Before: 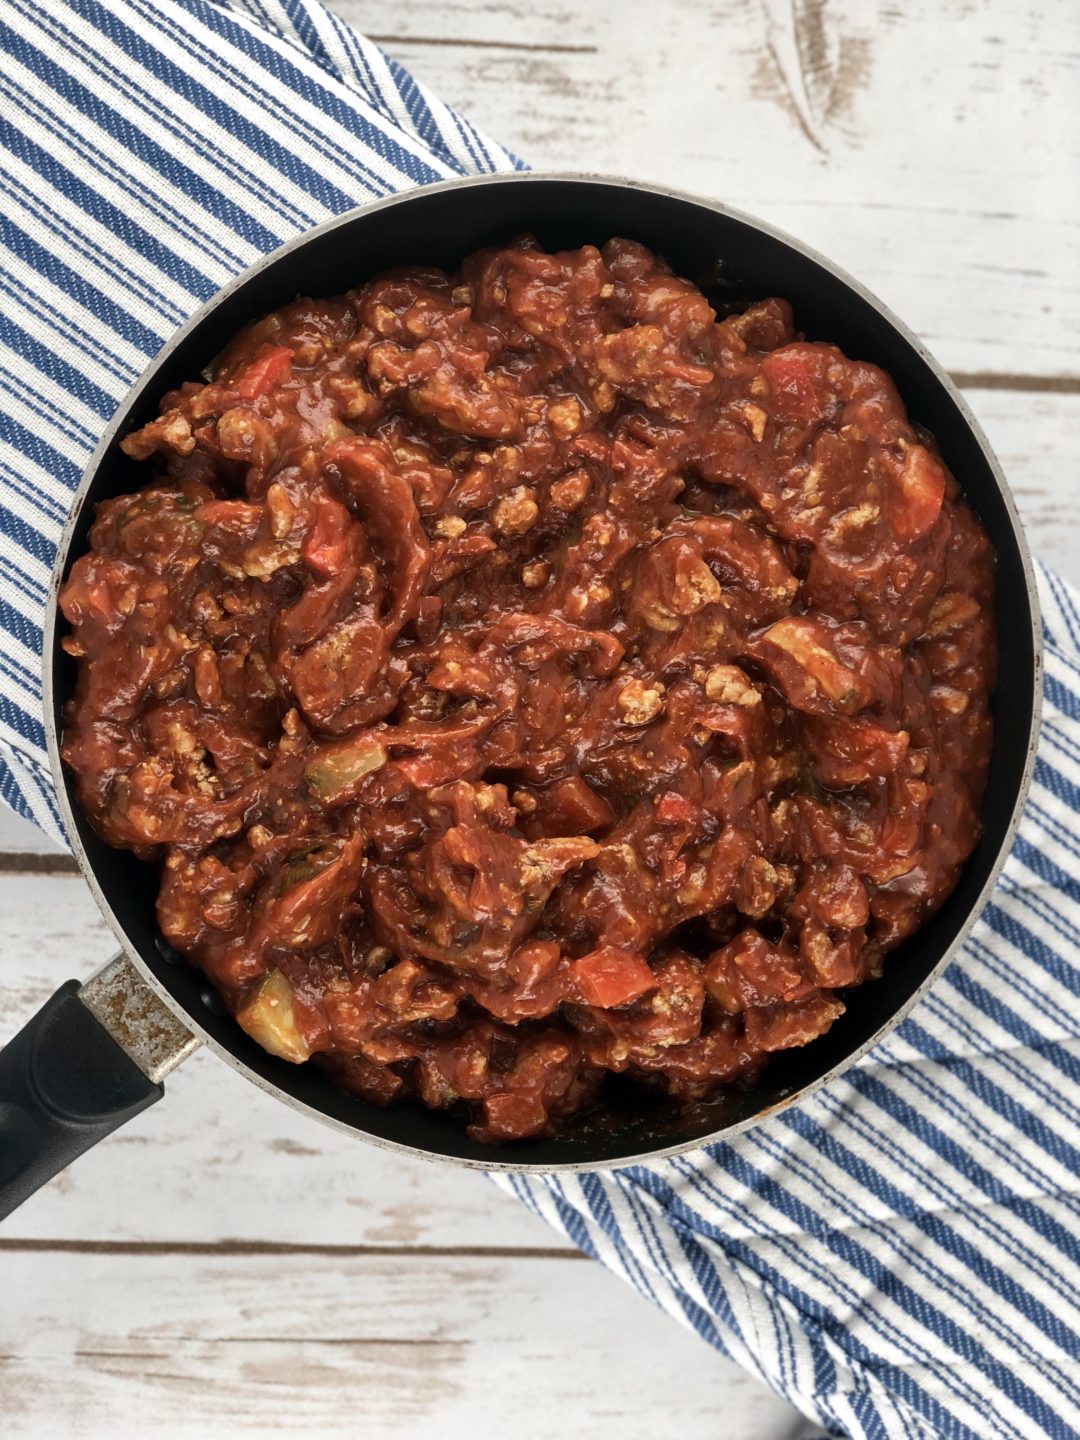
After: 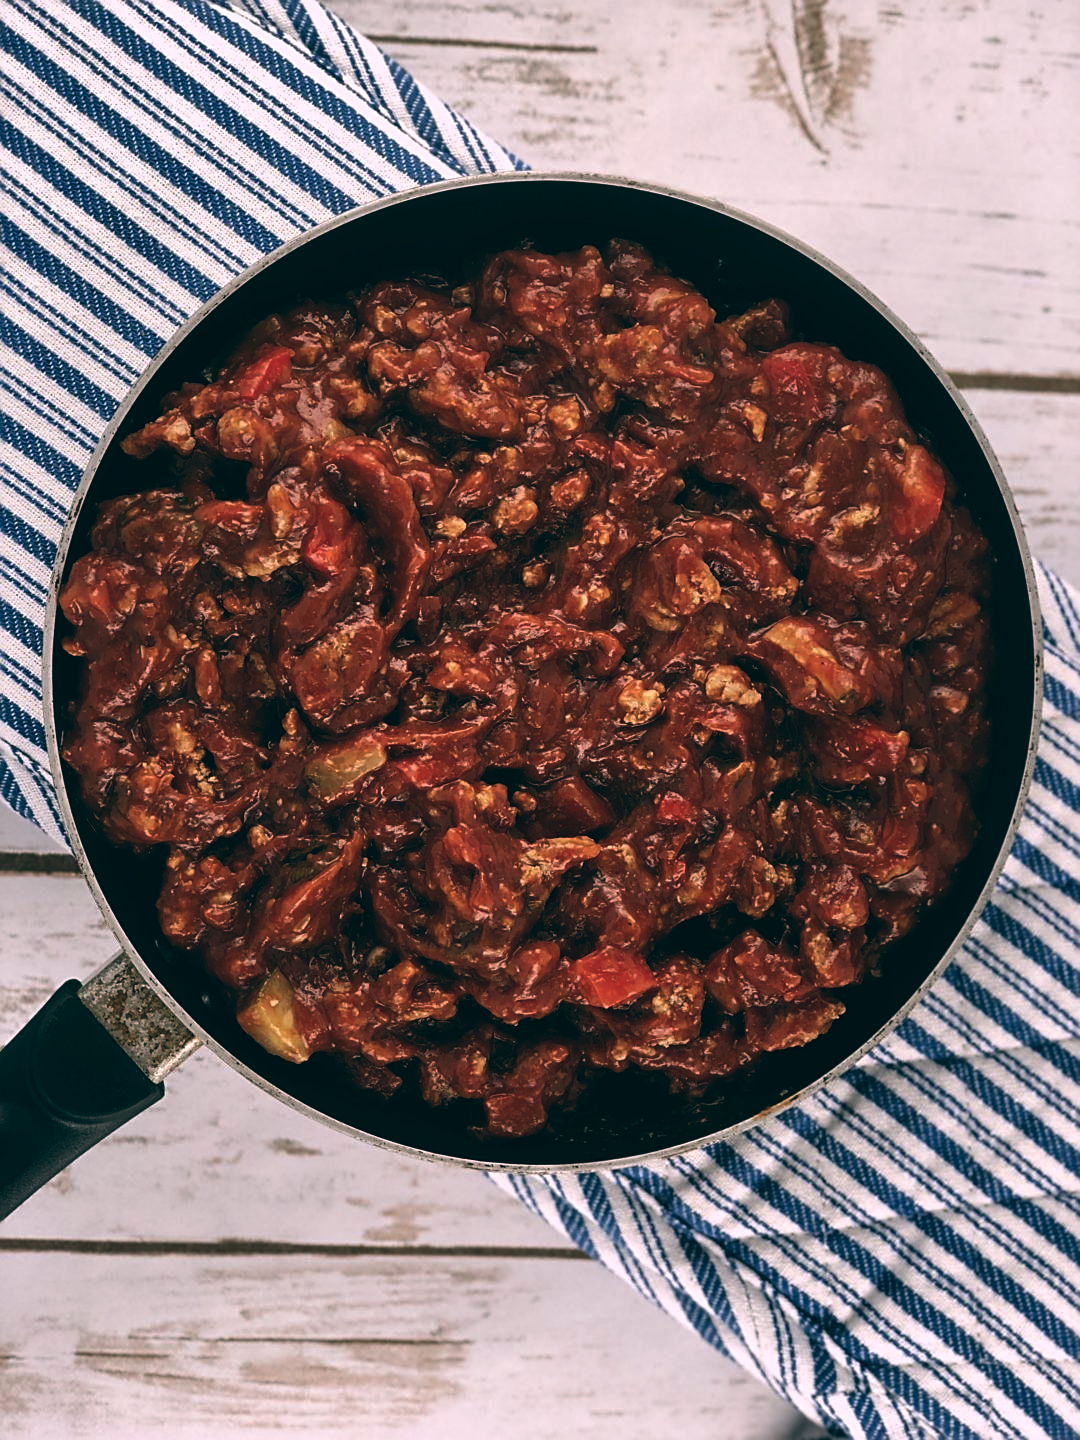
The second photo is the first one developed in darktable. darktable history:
sharpen: on, module defaults
color balance: lift [1.016, 0.983, 1, 1.017], gamma [0.78, 1.018, 1.043, 0.957], gain [0.786, 1.063, 0.937, 1.017], input saturation 118.26%, contrast 13.43%, contrast fulcrum 21.62%, output saturation 82.76%
